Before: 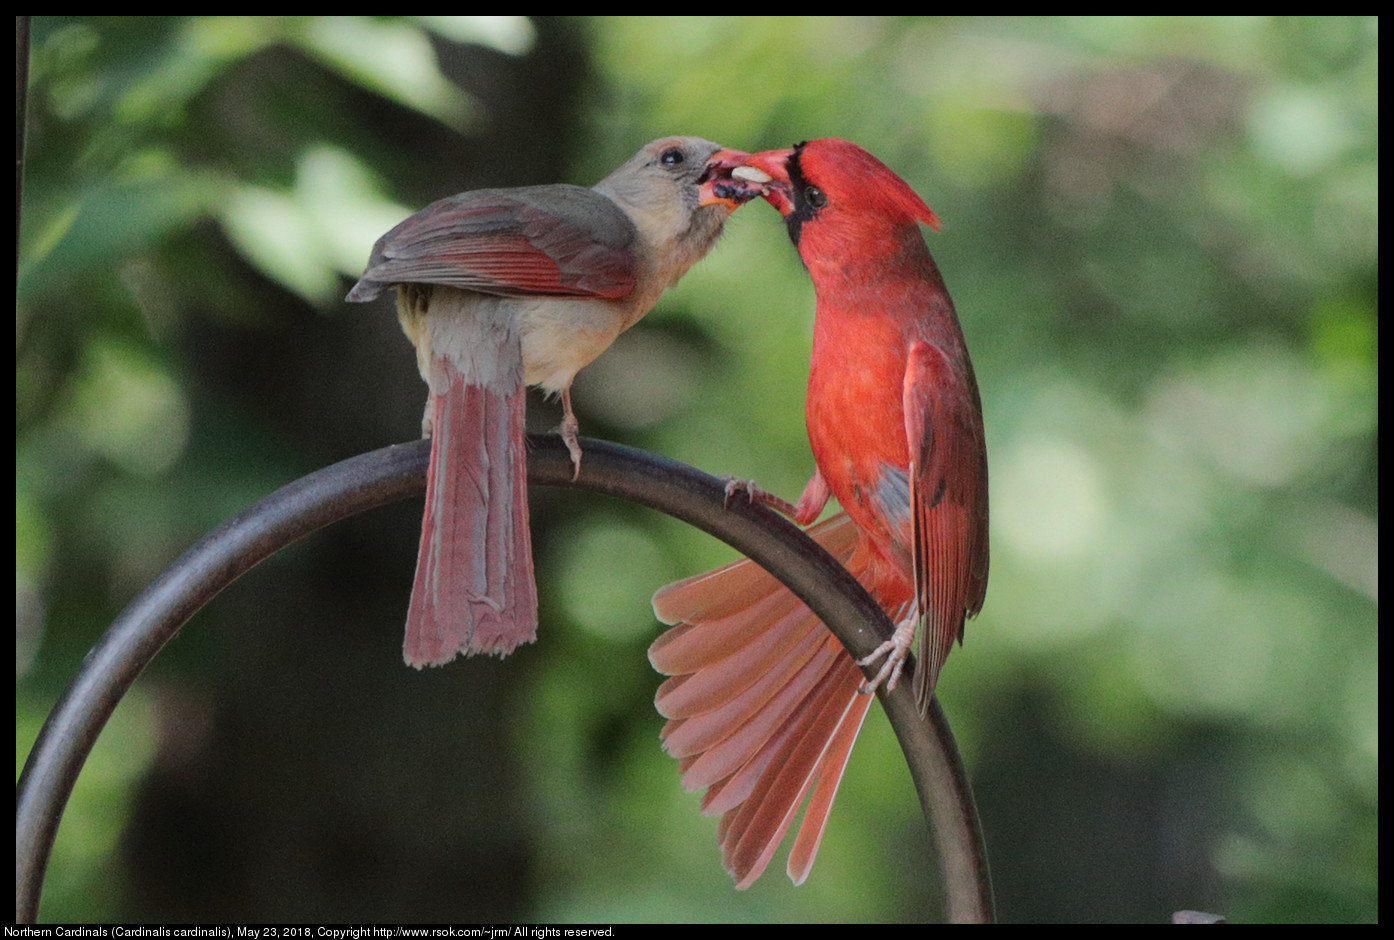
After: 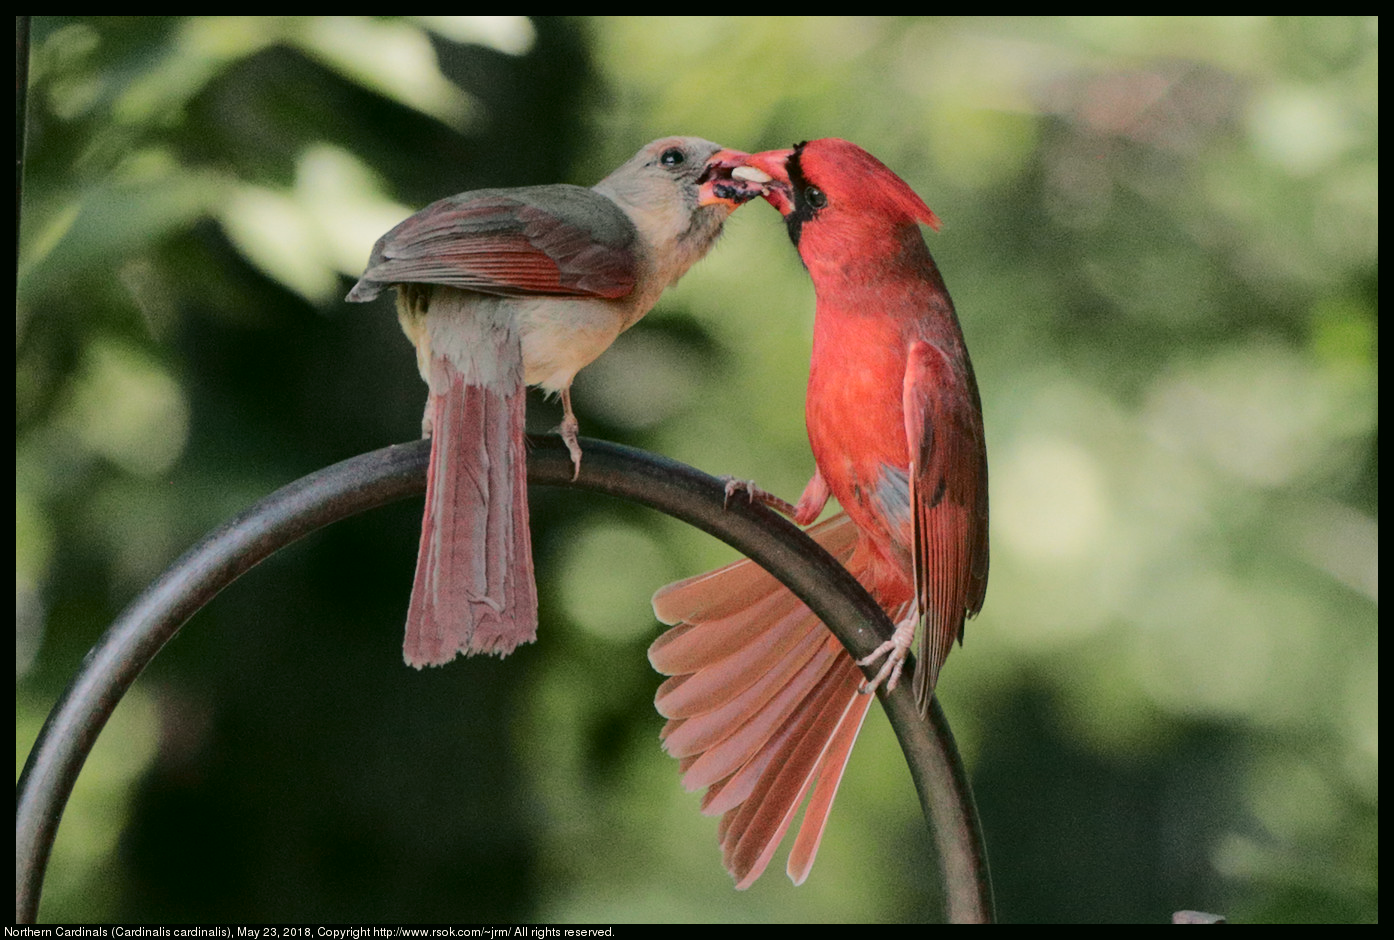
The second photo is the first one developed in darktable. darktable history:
color correction: highlights a* 4.02, highlights b* 4.98, shadows a* -7.55, shadows b* 4.98
tone curve: curves: ch0 [(0, 0) (0.105, 0.068) (0.181, 0.14) (0.28, 0.259) (0.384, 0.404) (0.485, 0.531) (0.638, 0.681) (0.87, 0.883) (1, 0.977)]; ch1 [(0, 0) (0.161, 0.092) (0.35, 0.33) (0.379, 0.401) (0.456, 0.469) (0.501, 0.499) (0.516, 0.524) (0.562, 0.569) (0.635, 0.646) (1, 1)]; ch2 [(0, 0) (0.371, 0.362) (0.437, 0.437) (0.5, 0.5) (0.53, 0.524) (0.56, 0.561) (0.622, 0.606) (1, 1)], color space Lab, independent channels, preserve colors none
